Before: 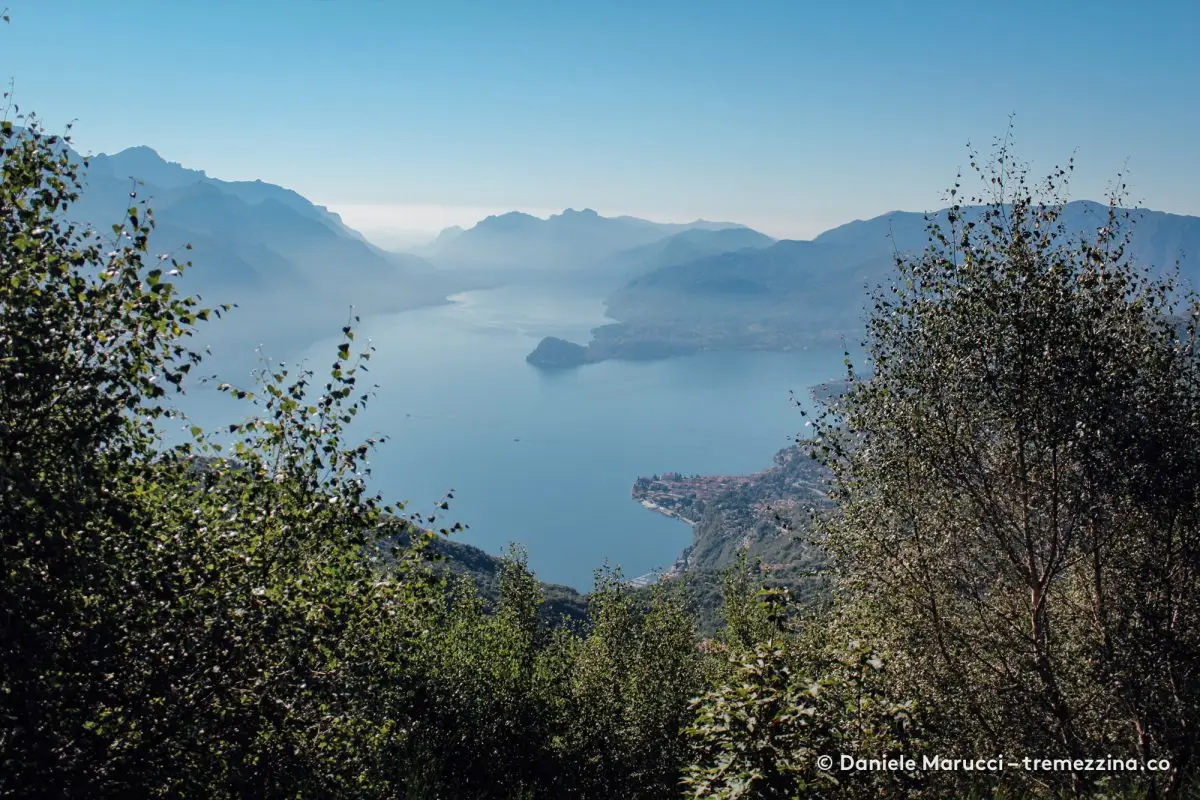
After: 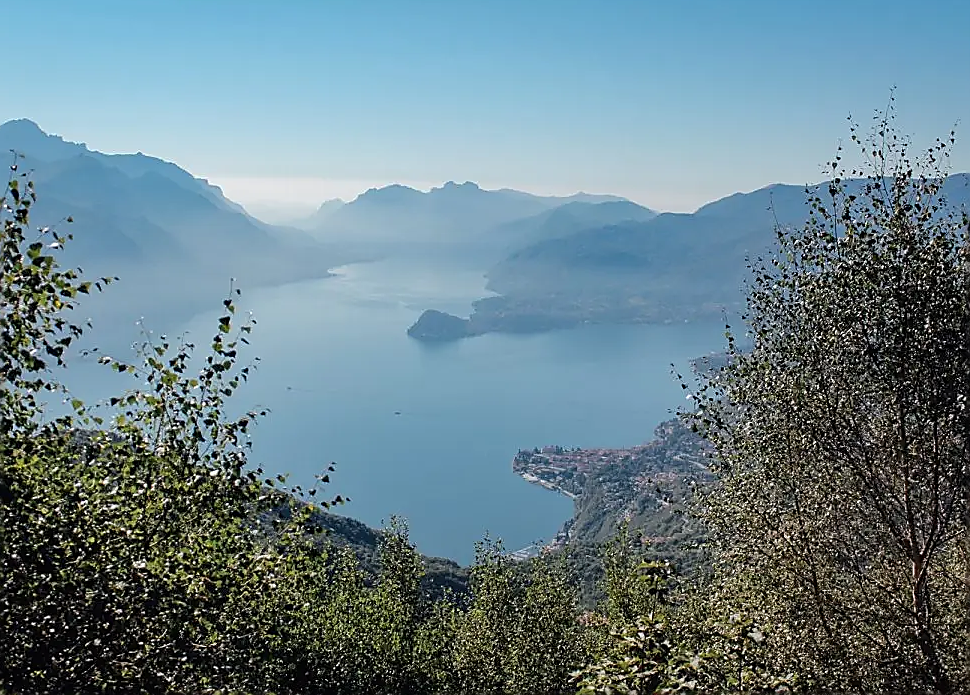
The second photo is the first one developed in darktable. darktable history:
crop: left 9.929%, top 3.475%, right 9.188%, bottom 9.529%
sharpen: radius 1.4, amount 1.25, threshold 0.7
